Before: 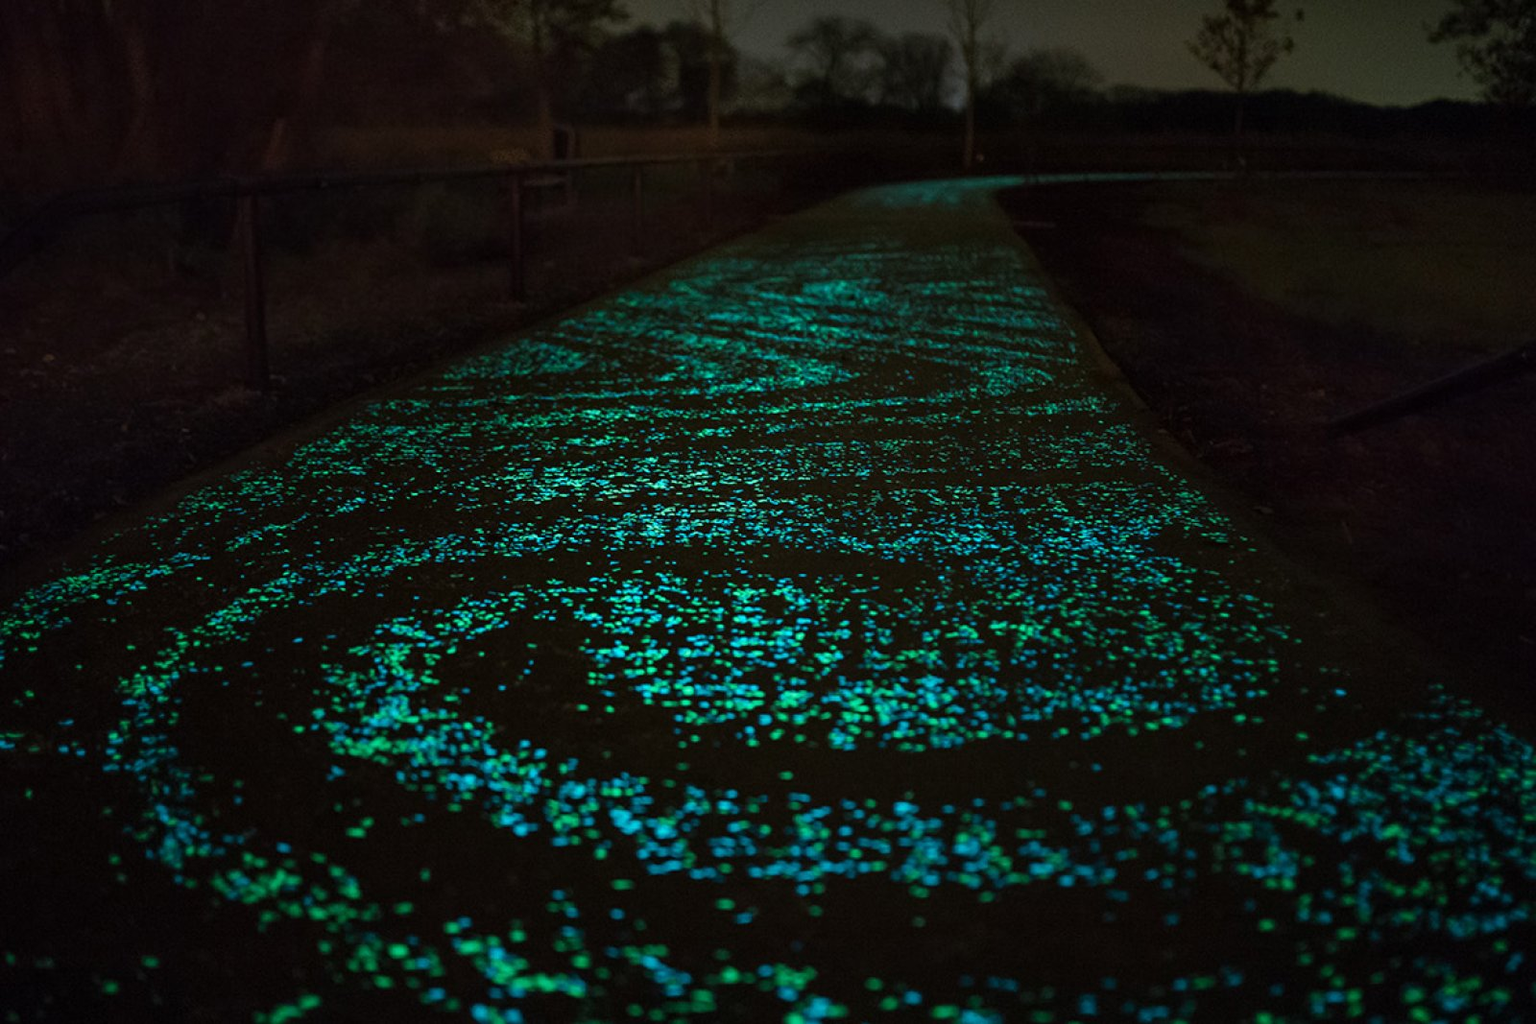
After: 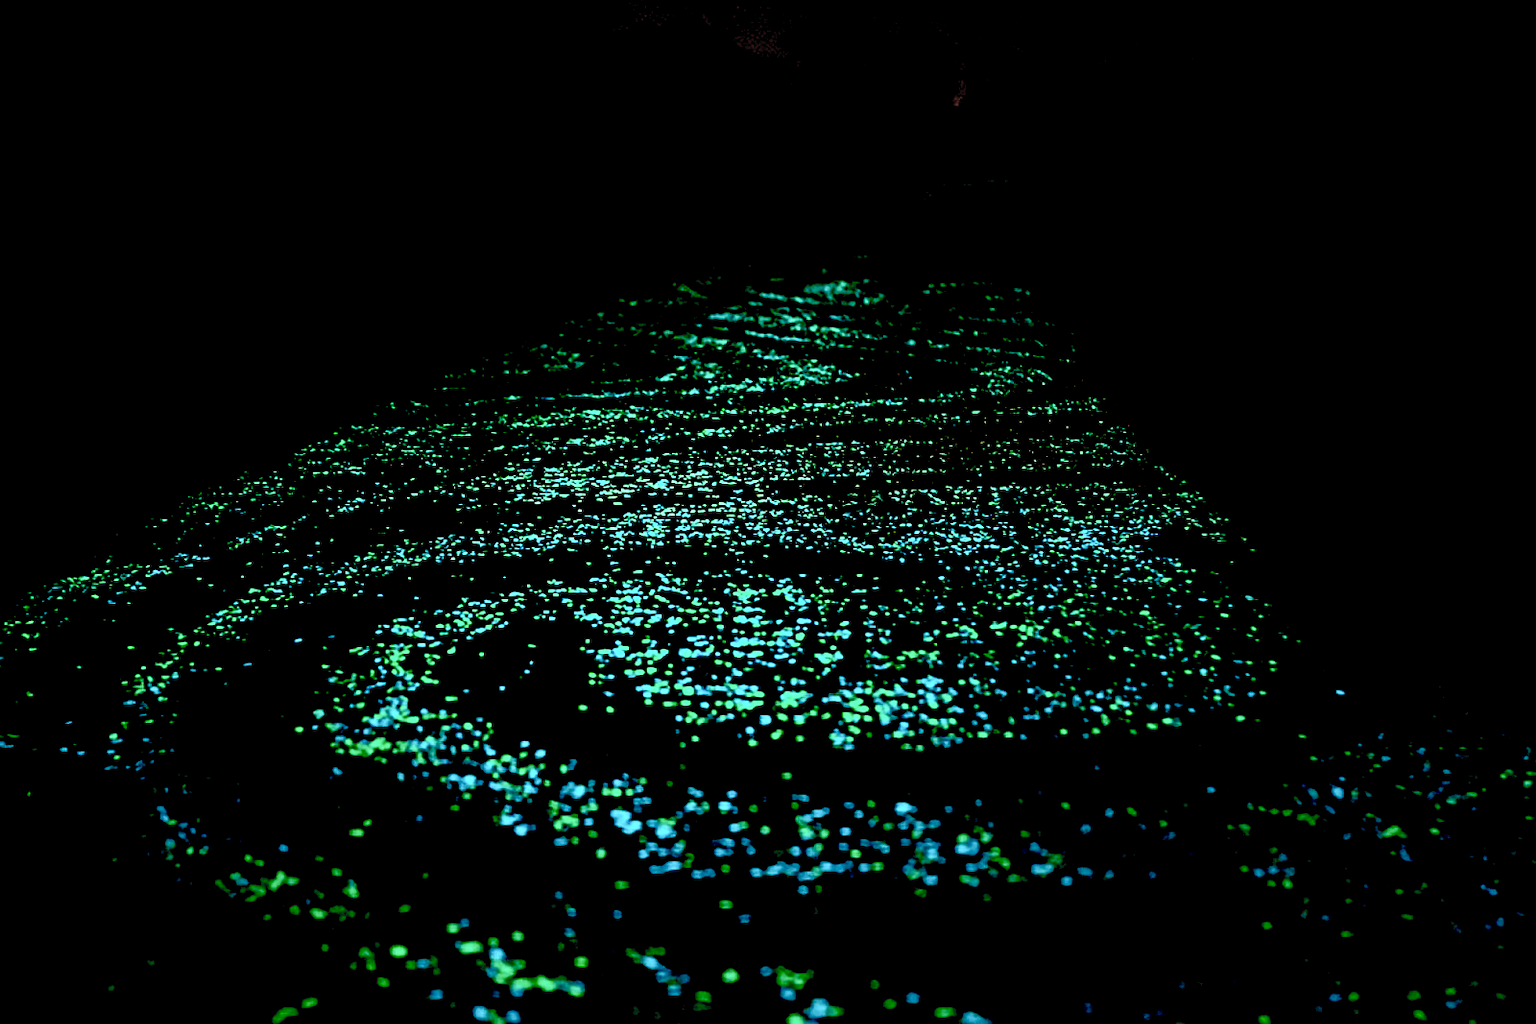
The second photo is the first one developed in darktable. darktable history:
exposure: black level correction 0.056, exposure -0.039 EV, compensate highlight preservation false
contrast brightness saturation: contrast 0.39, brightness 0.53
color correction: highlights a* 5.81, highlights b* 4.84
color balance: lift [1, 1.015, 1.004, 0.985], gamma [1, 0.958, 0.971, 1.042], gain [1, 0.956, 0.977, 1.044]
sharpen: on, module defaults
